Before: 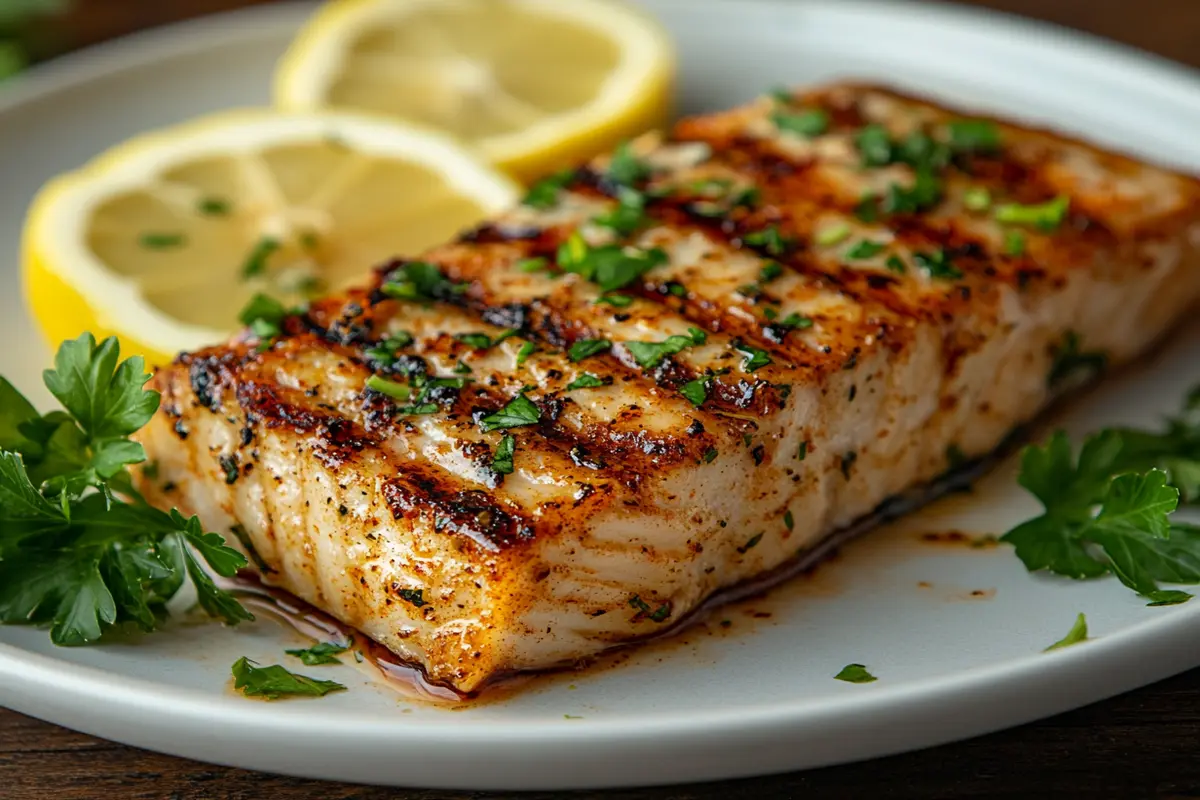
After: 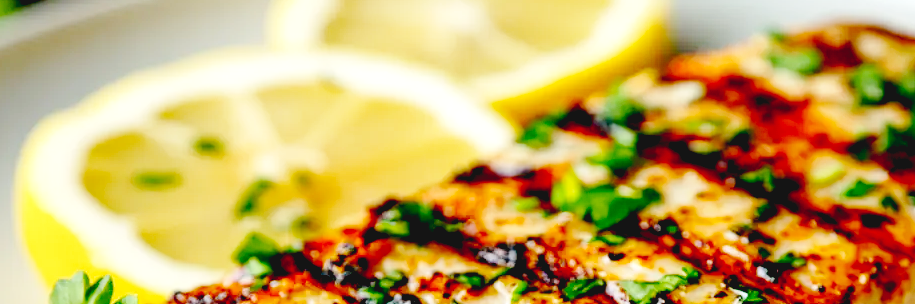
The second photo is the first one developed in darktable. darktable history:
crop: left 0.579%, top 7.627%, right 23.167%, bottom 54.275%
exposure: black level correction 0.031, exposure 0.304 EV, compensate highlight preservation false
base curve: curves: ch0 [(0, 0.007) (0.028, 0.063) (0.121, 0.311) (0.46, 0.743) (0.859, 0.957) (1, 1)], preserve colors none
